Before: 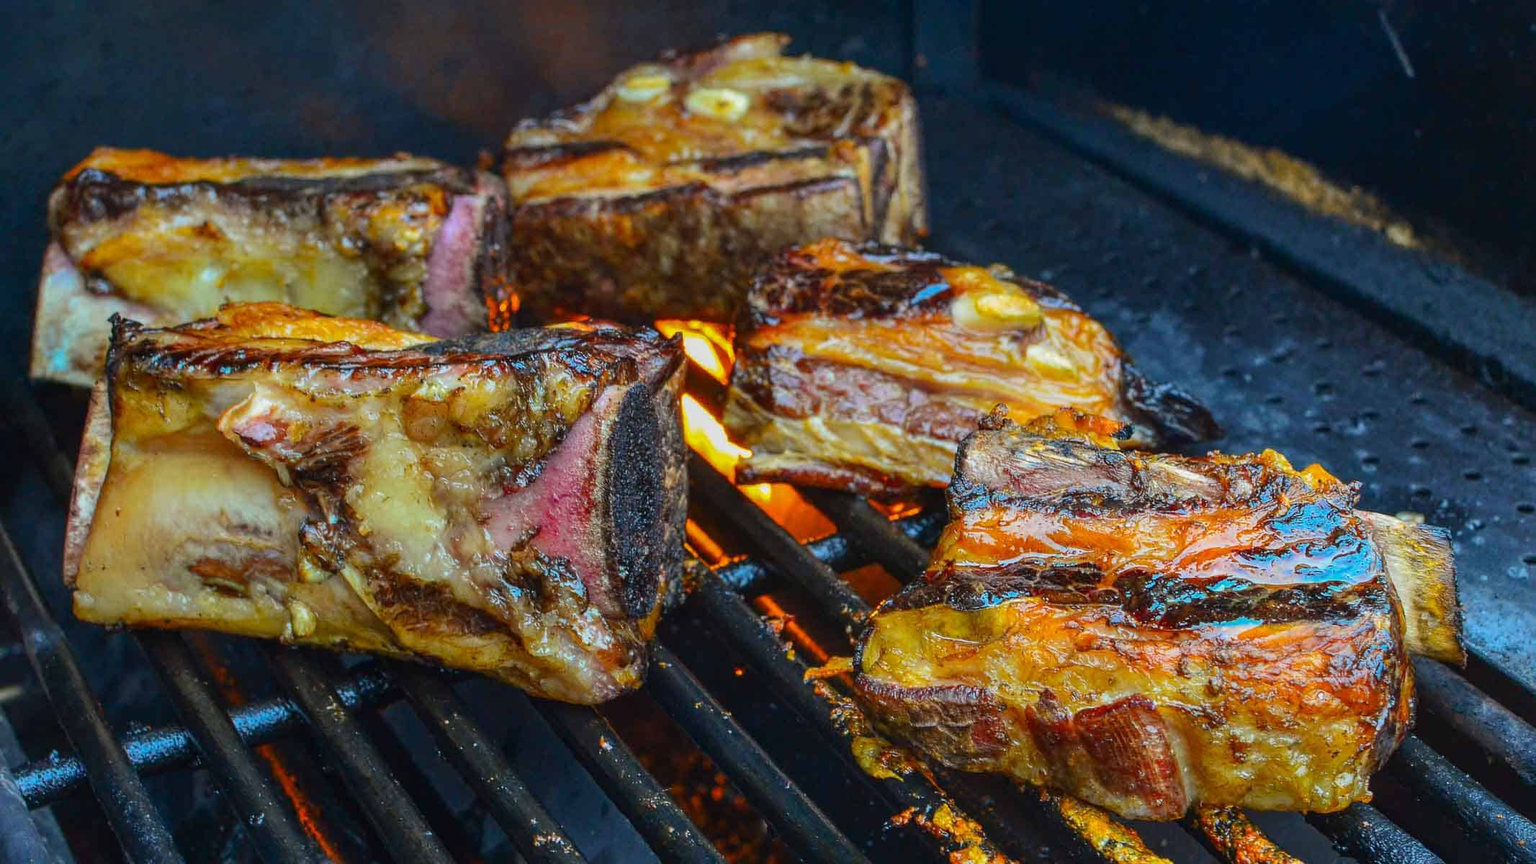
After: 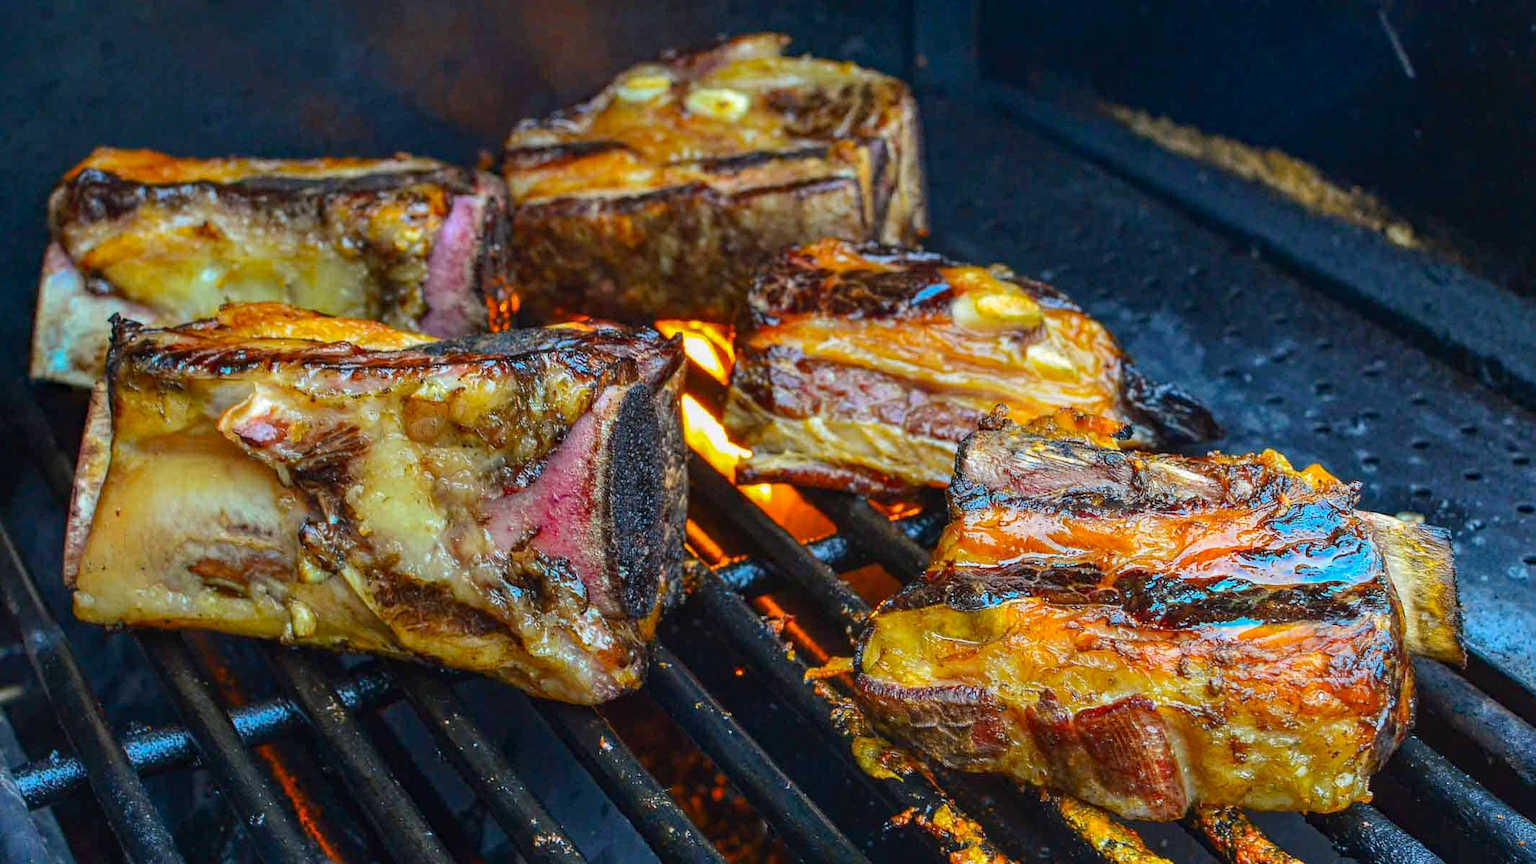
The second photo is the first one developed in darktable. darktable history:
exposure: exposure 0.2 EV, compensate highlight preservation false
haze removal: compatibility mode true, adaptive false
